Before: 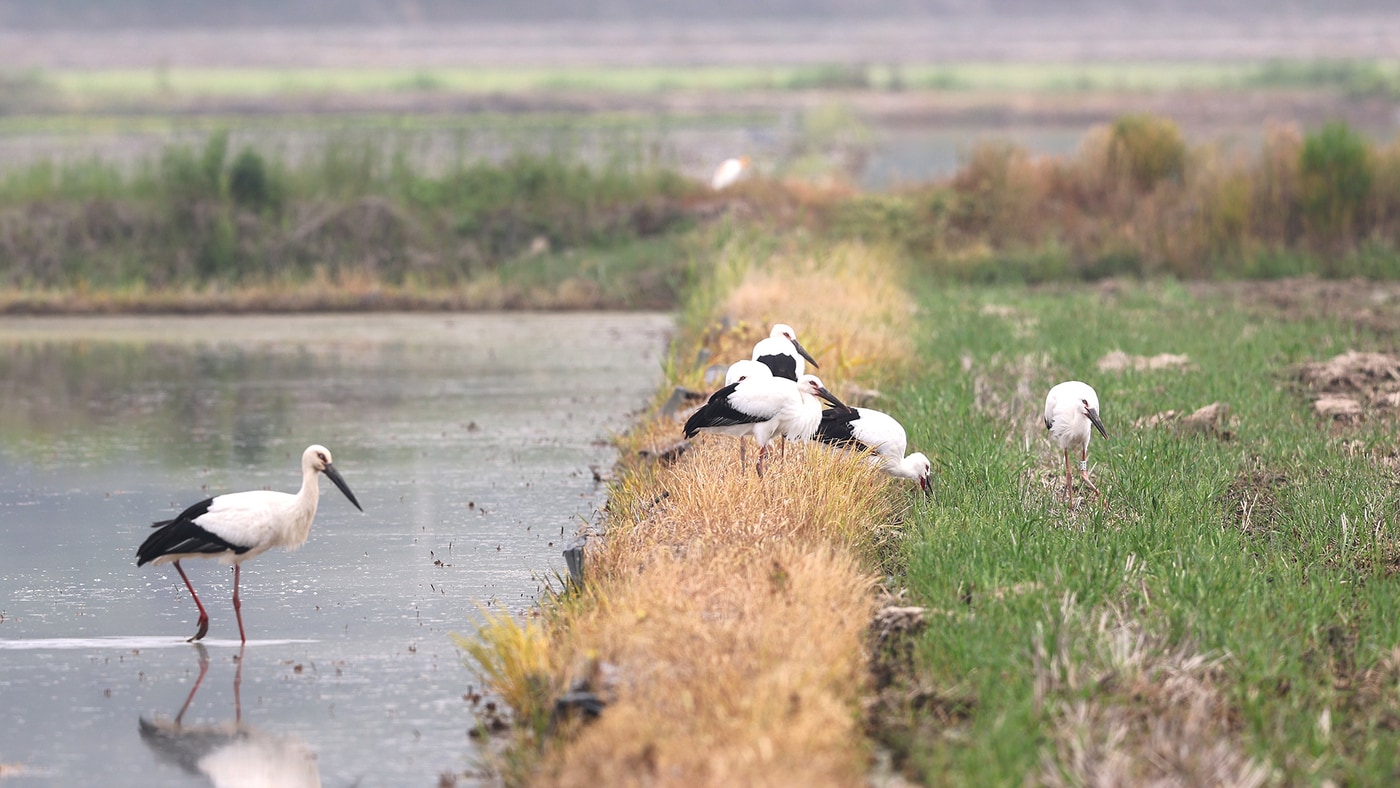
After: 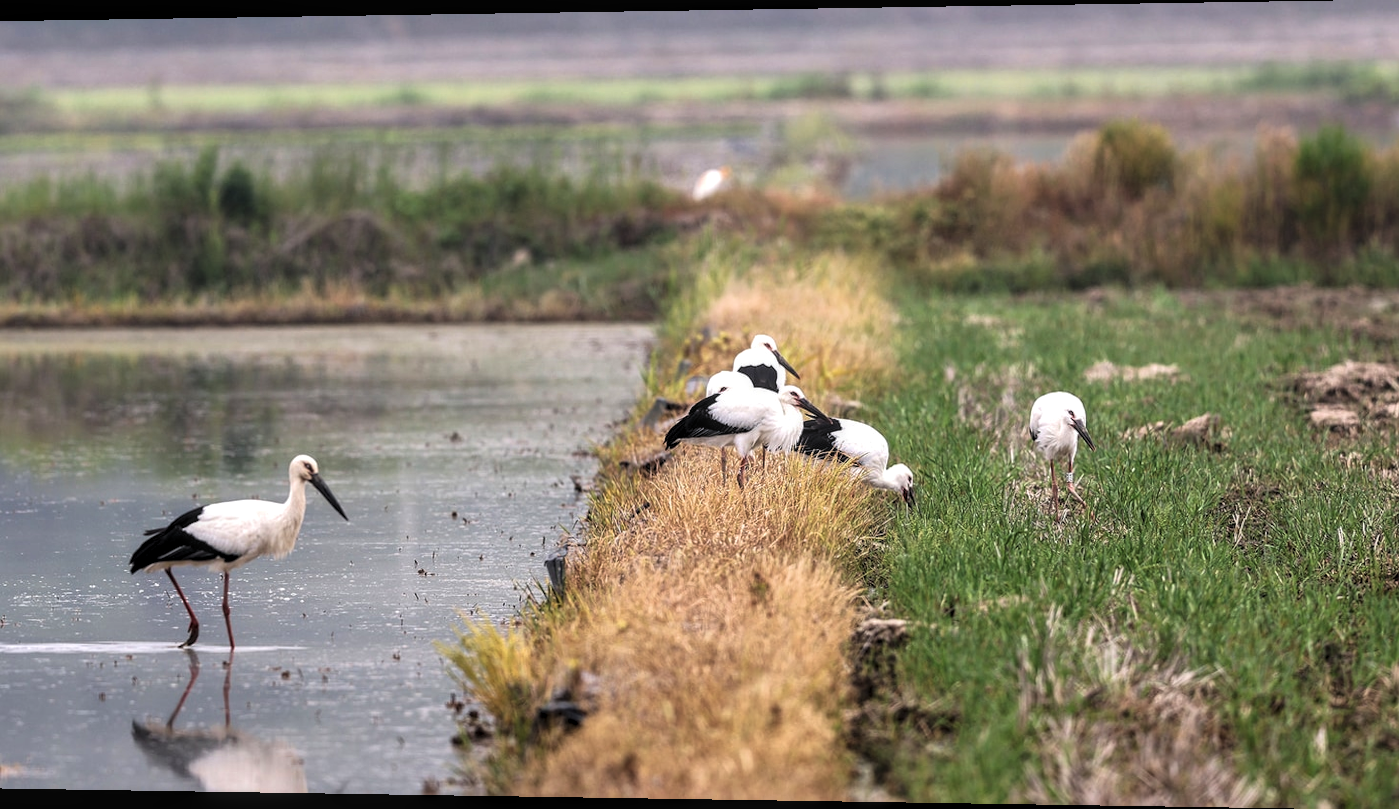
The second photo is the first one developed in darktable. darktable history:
rotate and perspective: lens shift (horizontal) -0.055, automatic cropping off
velvia: on, module defaults
local contrast: on, module defaults
levels: levels [0.116, 0.574, 1]
